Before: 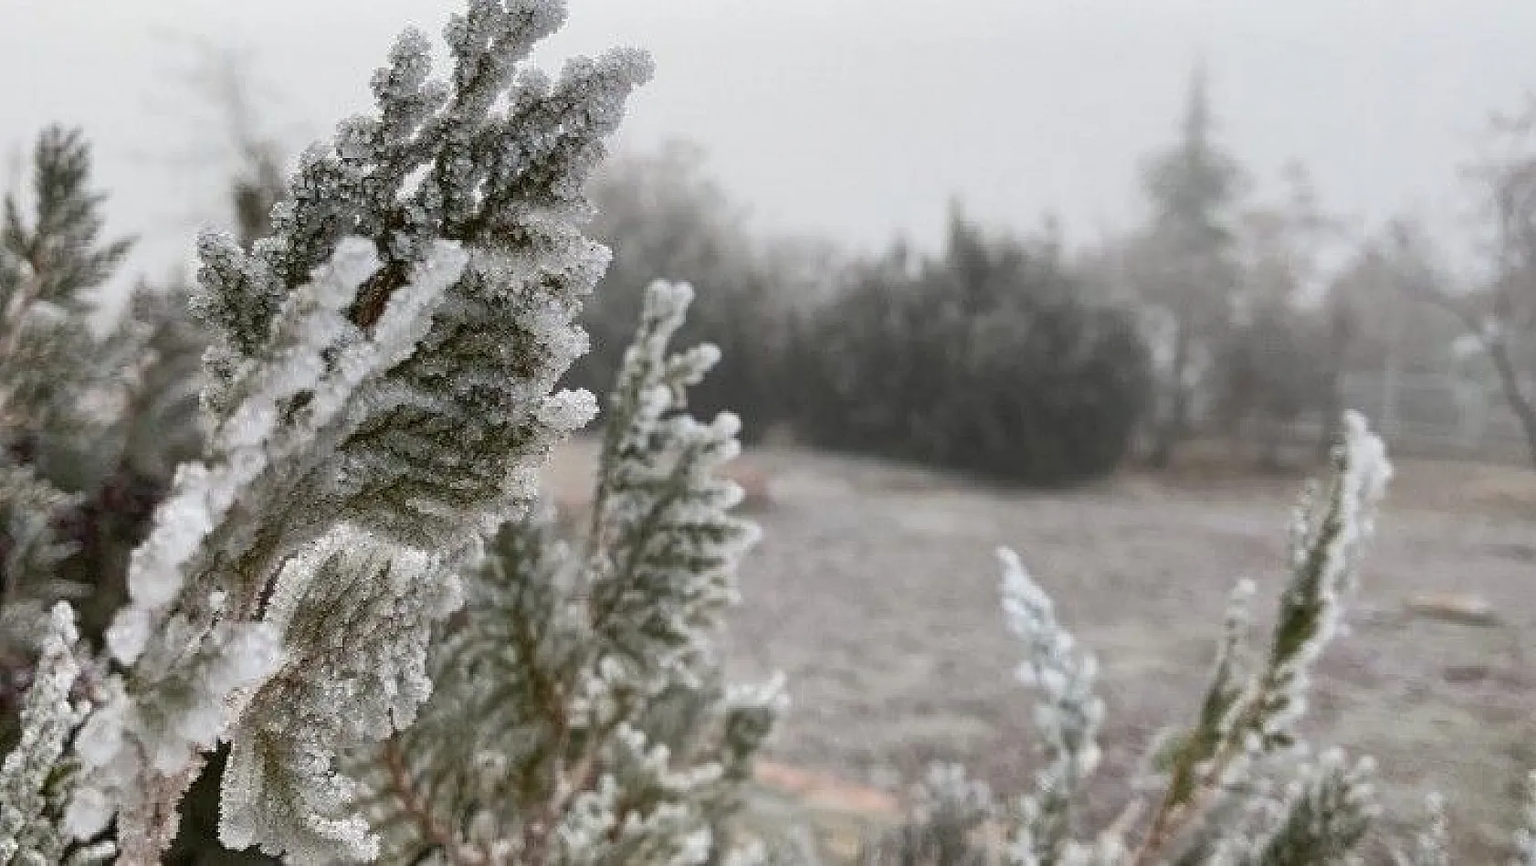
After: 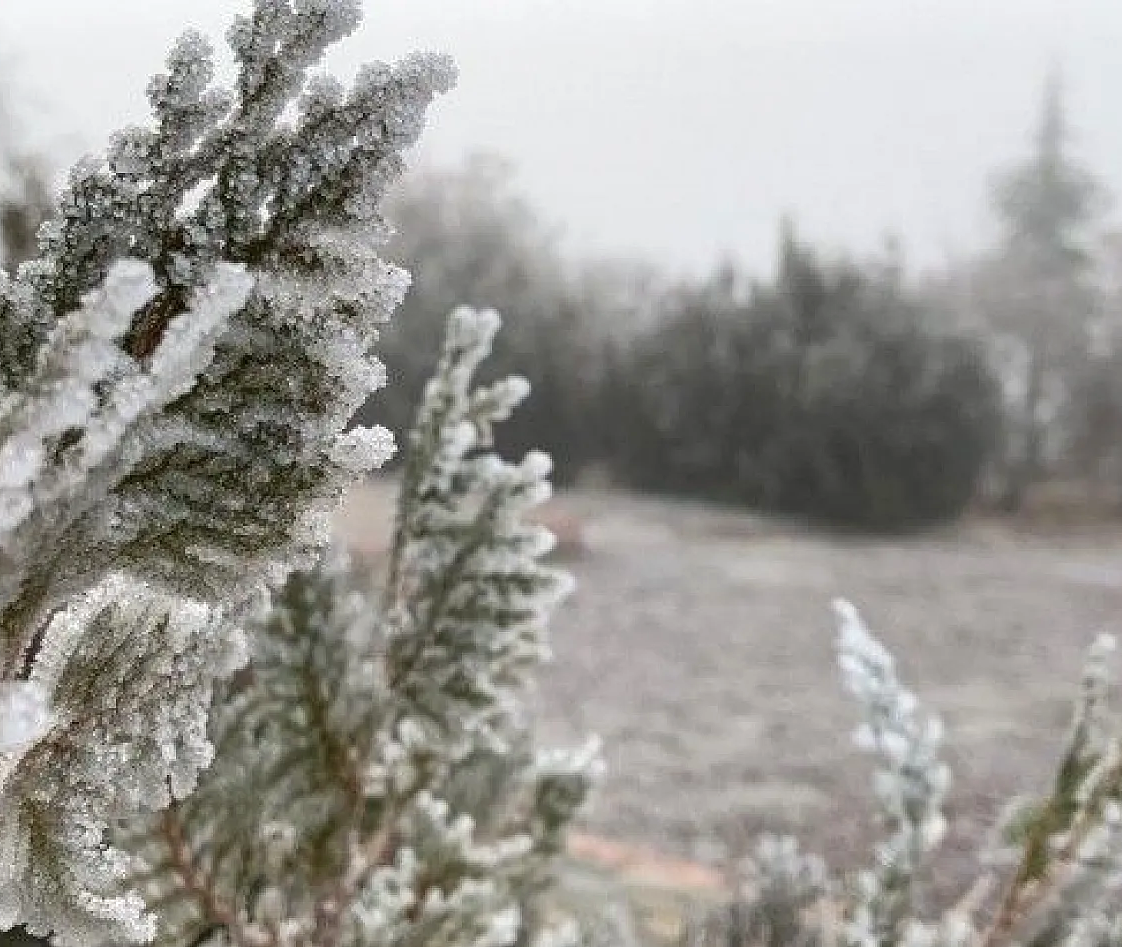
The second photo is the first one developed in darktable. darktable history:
exposure: exposure 0.2 EV, compensate highlight preservation false
crop and rotate: left 15.446%, right 17.836%
